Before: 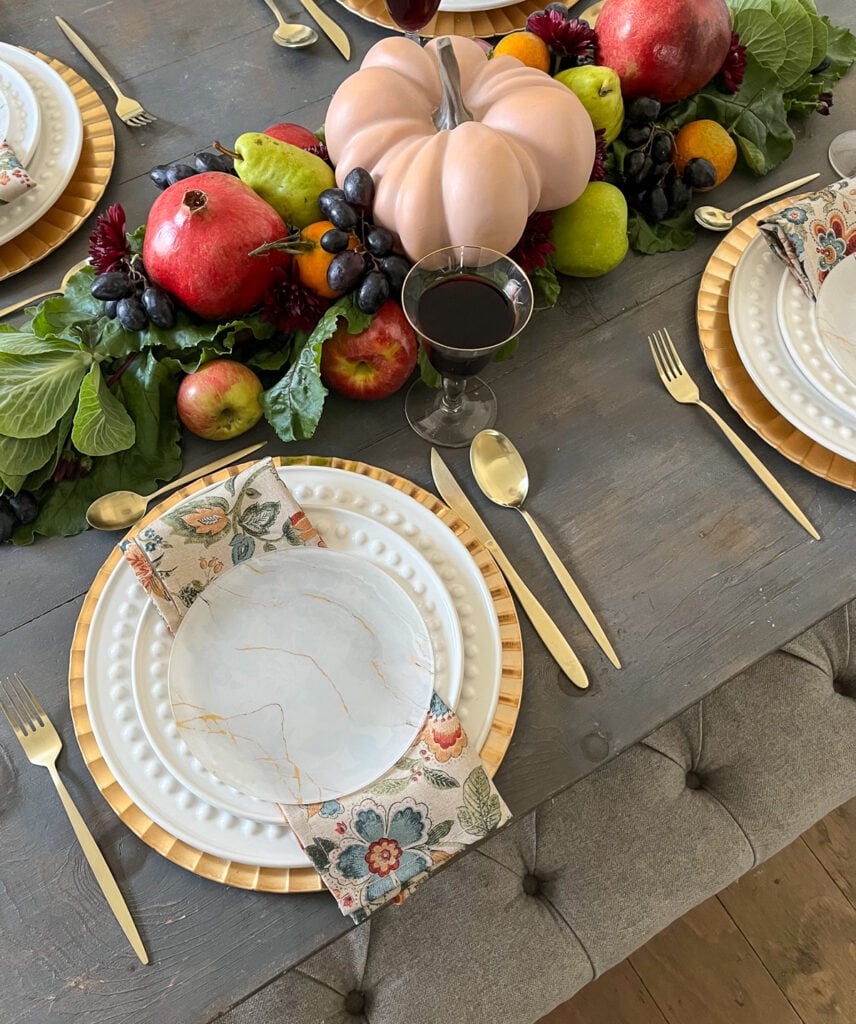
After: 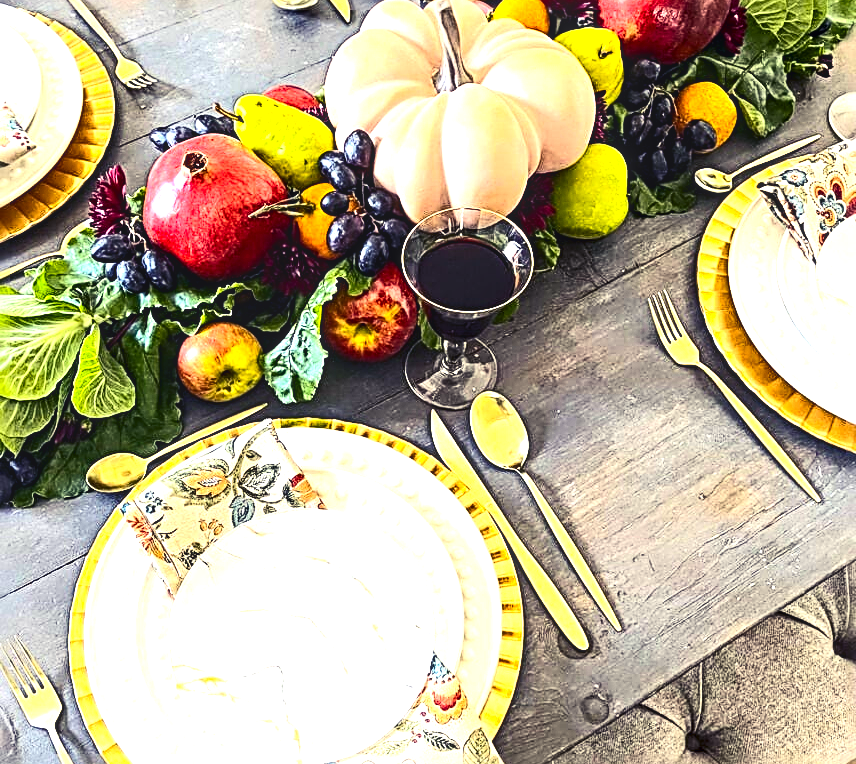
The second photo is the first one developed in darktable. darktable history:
crop: top 3.719%, bottom 21.627%
contrast brightness saturation: contrast 0.294
exposure: exposure 1.001 EV, compensate highlight preservation false
local contrast: on, module defaults
sharpen: radius 3.653, amount 0.929
color balance rgb: shadows lift › luminance -28.66%, shadows lift › chroma 15.012%, shadows lift › hue 272.79°, power › hue 74.53°, global offset › luminance 0.238%, perceptual saturation grading › global saturation 19.948%, perceptual brilliance grading › global brilliance -4.279%, perceptual brilliance grading › highlights 24.581%, perceptual brilliance grading › mid-tones 7.488%, perceptual brilliance grading › shadows -4.774%, global vibrance 22.302%
